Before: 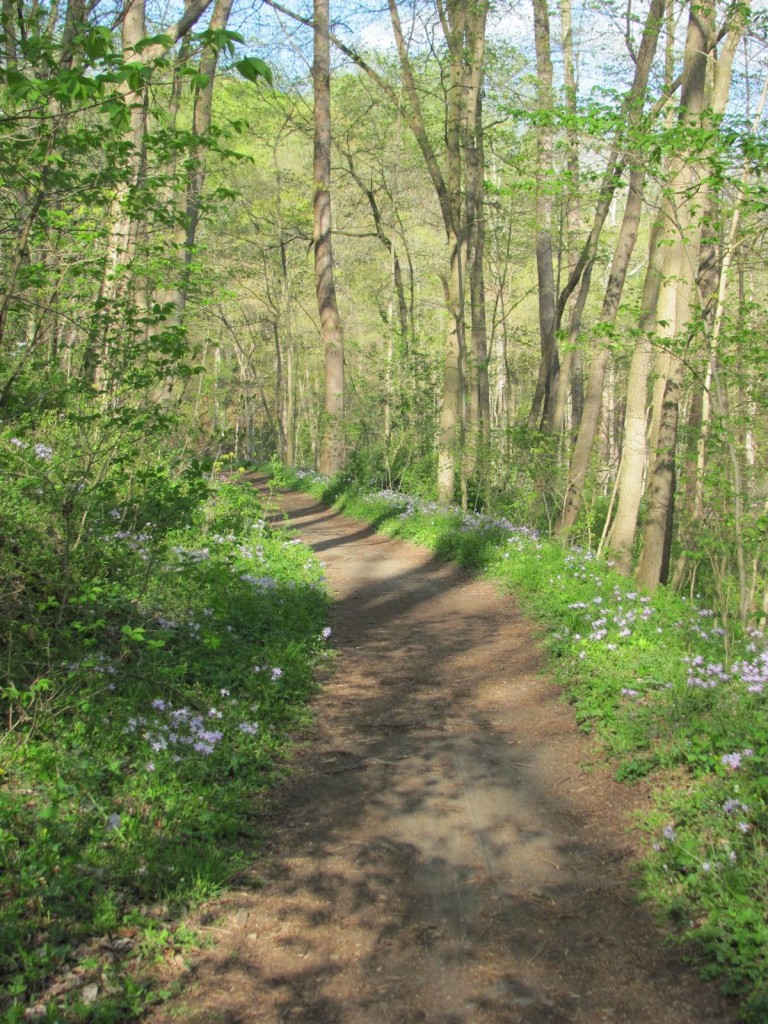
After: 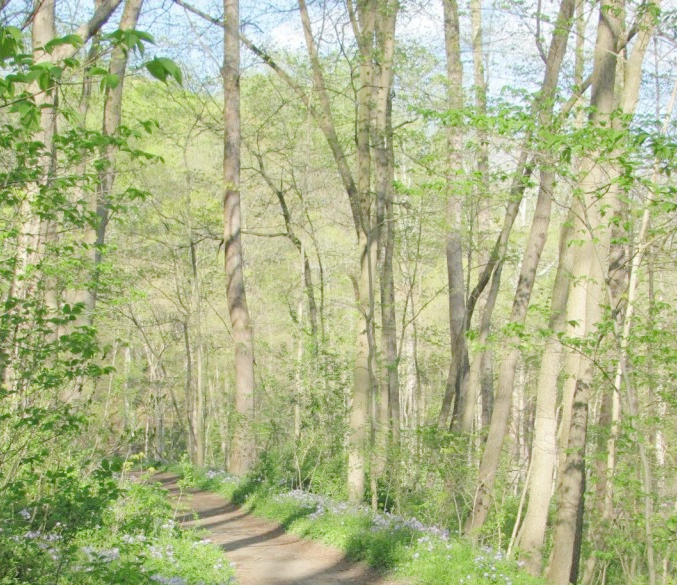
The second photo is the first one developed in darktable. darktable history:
crop and rotate: left 11.812%, bottom 42.776%
base curve: curves: ch0 [(0, 0) (0.158, 0.273) (0.879, 0.895) (1, 1)], preserve colors none
